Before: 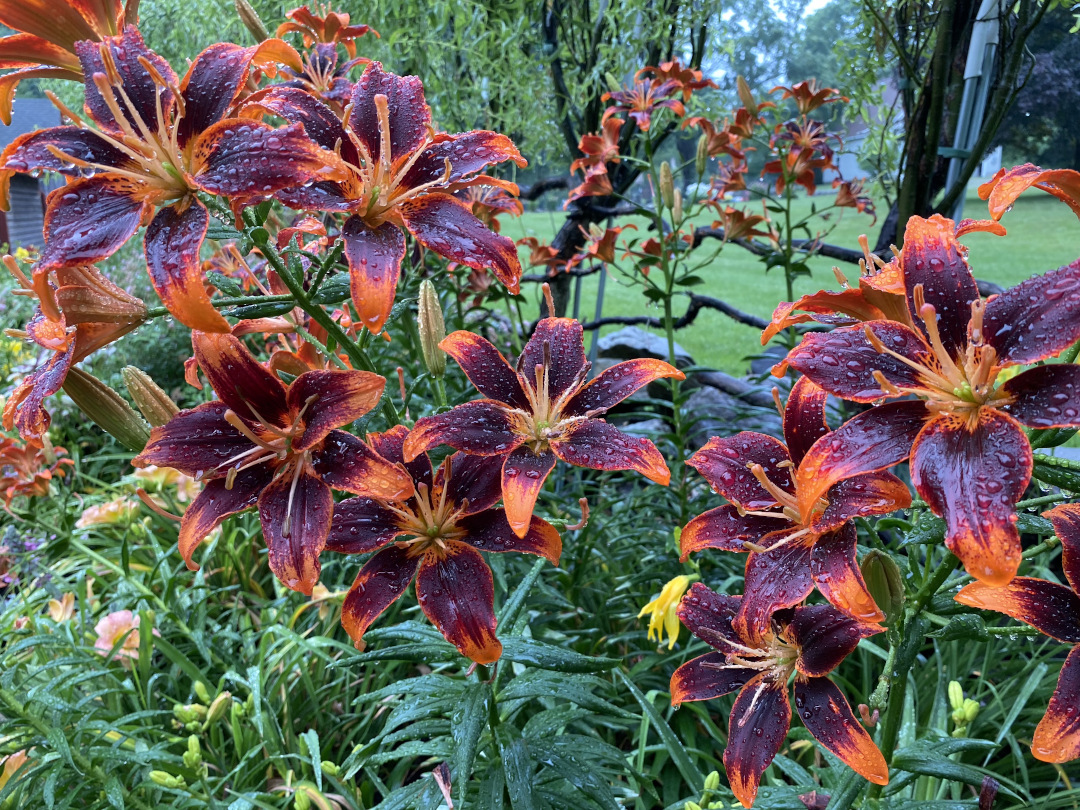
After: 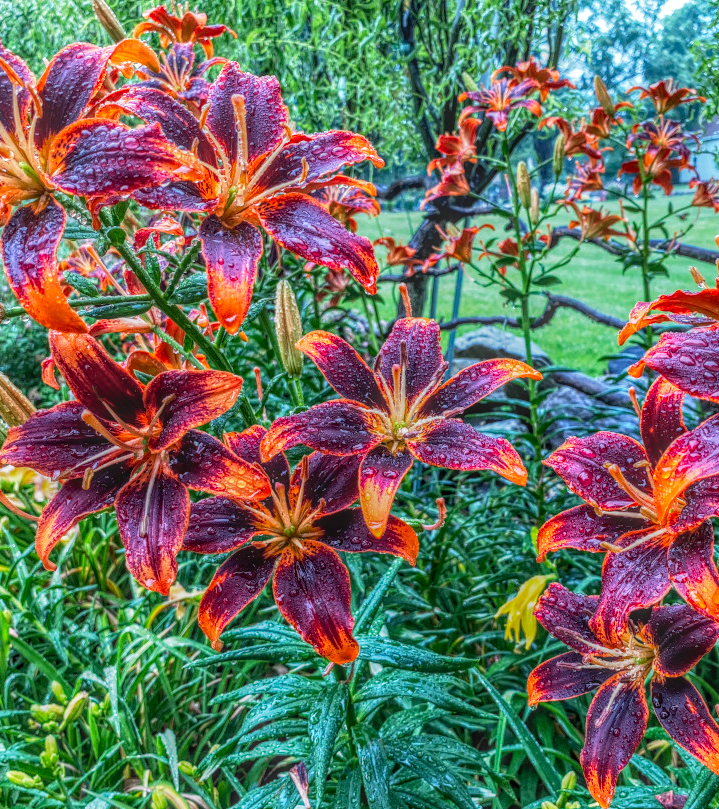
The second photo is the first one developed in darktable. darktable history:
crop and rotate: left 13.368%, right 20.016%
local contrast: highlights 4%, shadows 3%, detail 199%, midtone range 0.244
base curve: curves: ch0 [(0, 0) (0.005, 0.002) (0.193, 0.295) (0.399, 0.664) (0.75, 0.928) (1, 1)], preserve colors none
